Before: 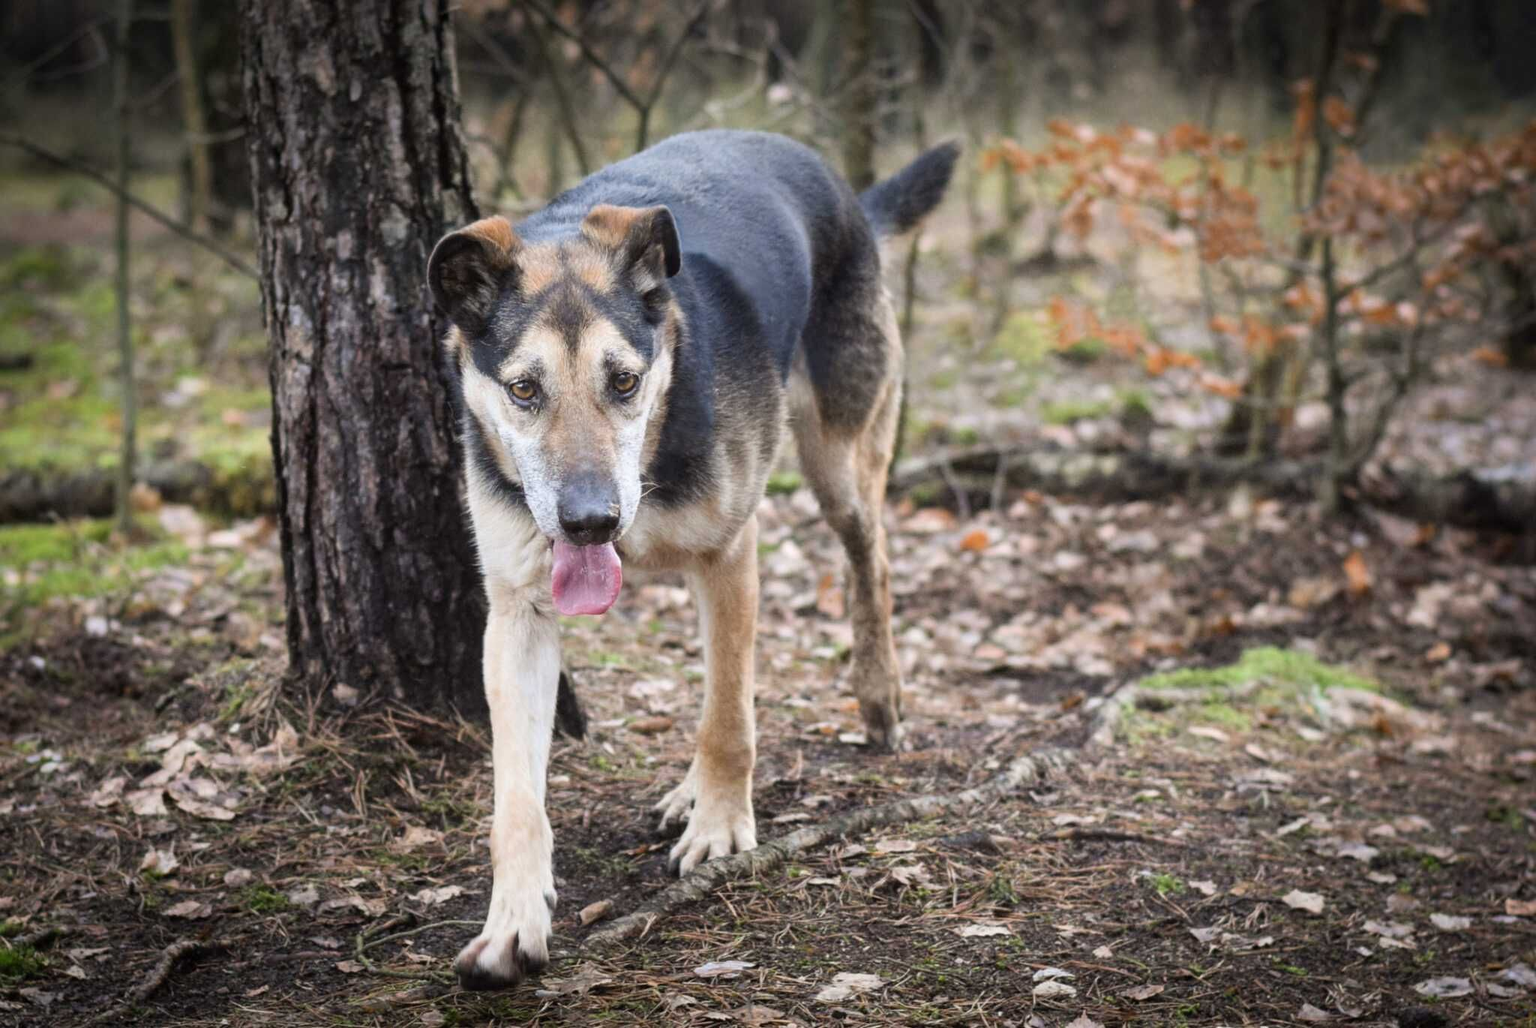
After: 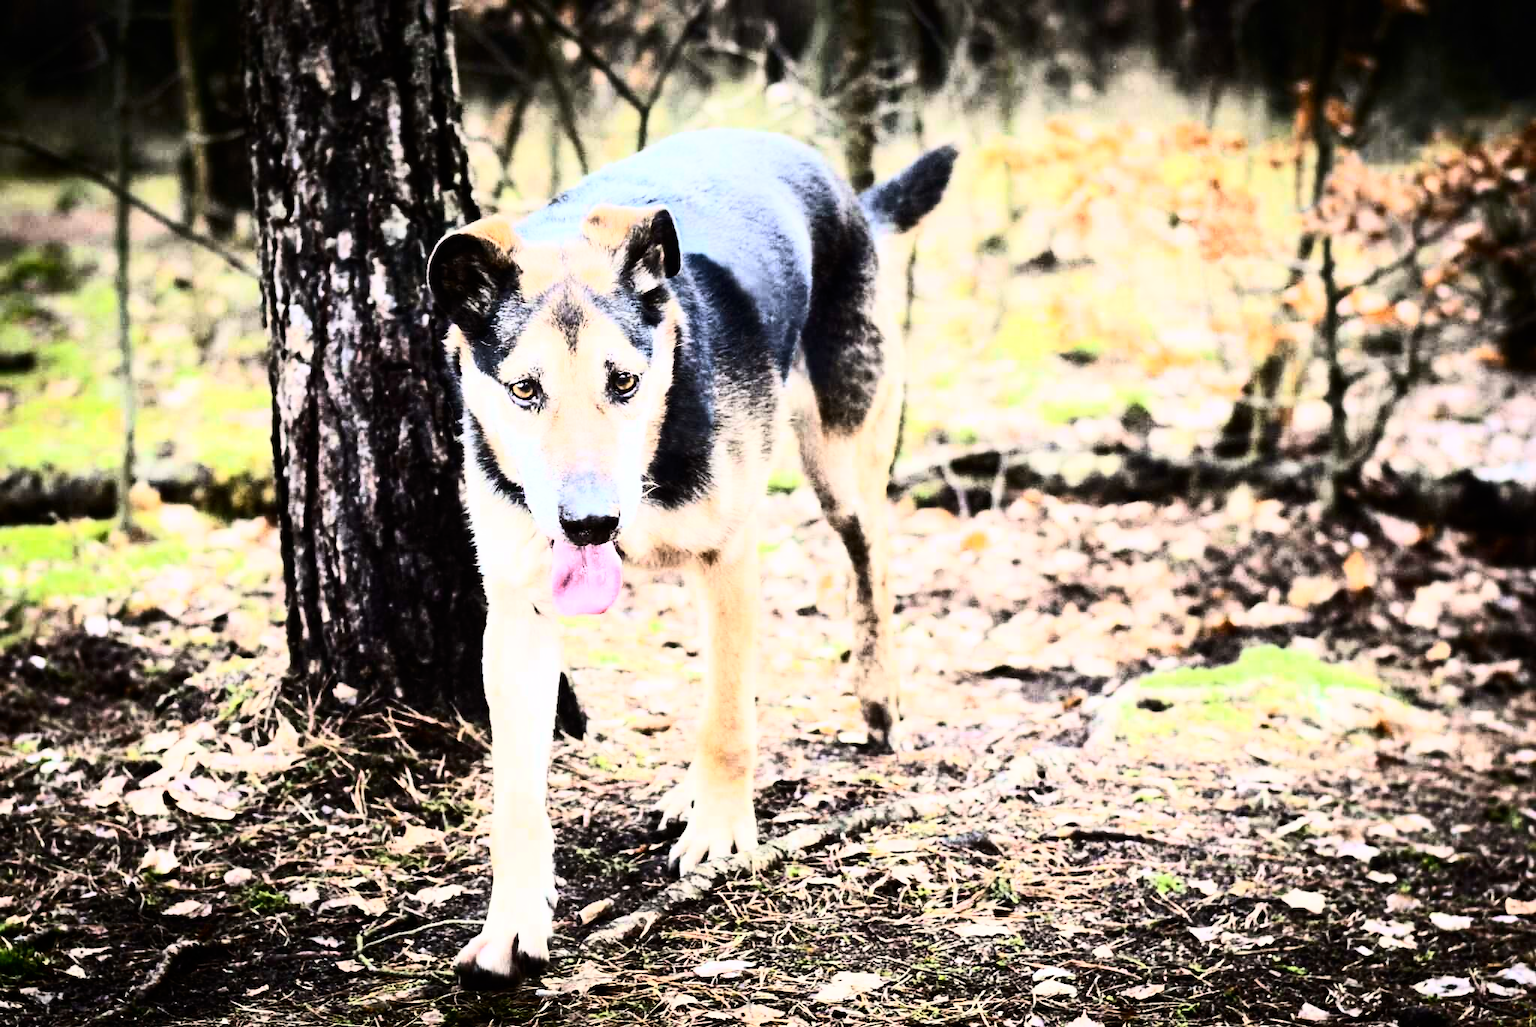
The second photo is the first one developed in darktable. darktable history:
contrast brightness saturation: contrast 0.4, brightness 0.05, saturation 0.25
rgb curve: curves: ch0 [(0, 0) (0.21, 0.15) (0.24, 0.21) (0.5, 0.75) (0.75, 0.96) (0.89, 0.99) (1, 1)]; ch1 [(0, 0.02) (0.21, 0.13) (0.25, 0.2) (0.5, 0.67) (0.75, 0.9) (0.89, 0.97) (1, 1)]; ch2 [(0, 0.02) (0.21, 0.13) (0.25, 0.2) (0.5, 0.67) (0.75, 0.9) (0.89, 0.97) (1, 1)], compensate middle gray true
